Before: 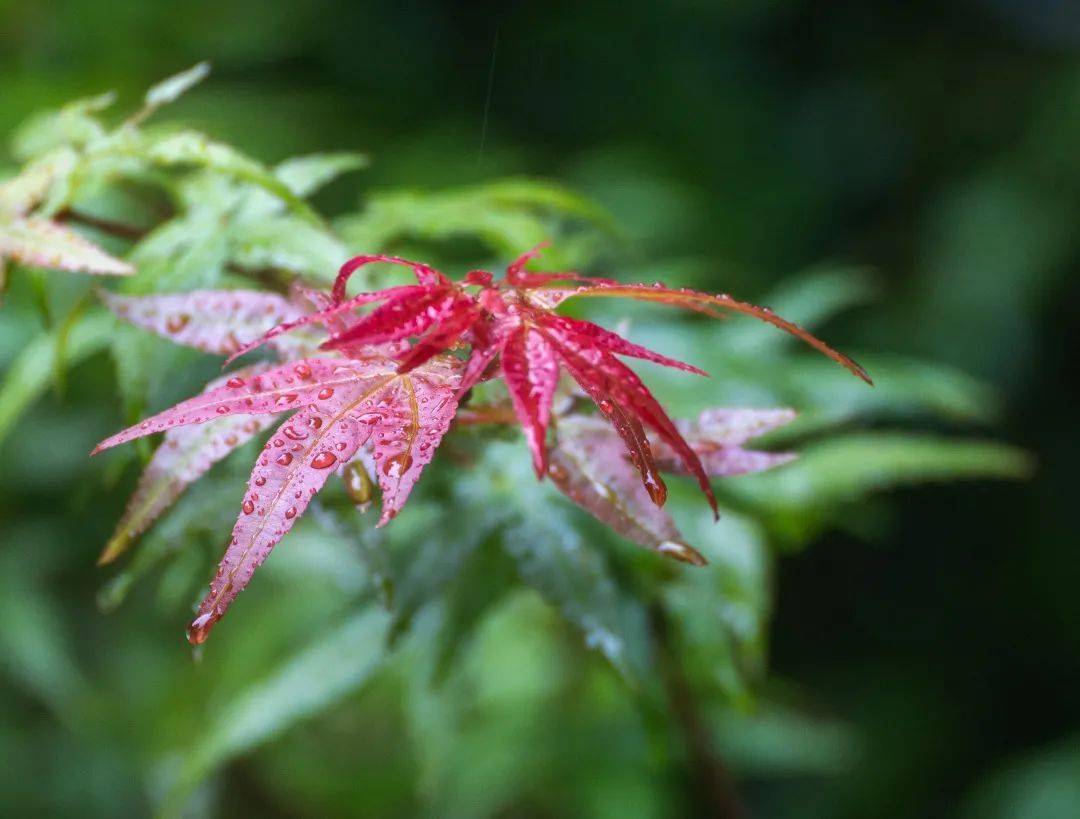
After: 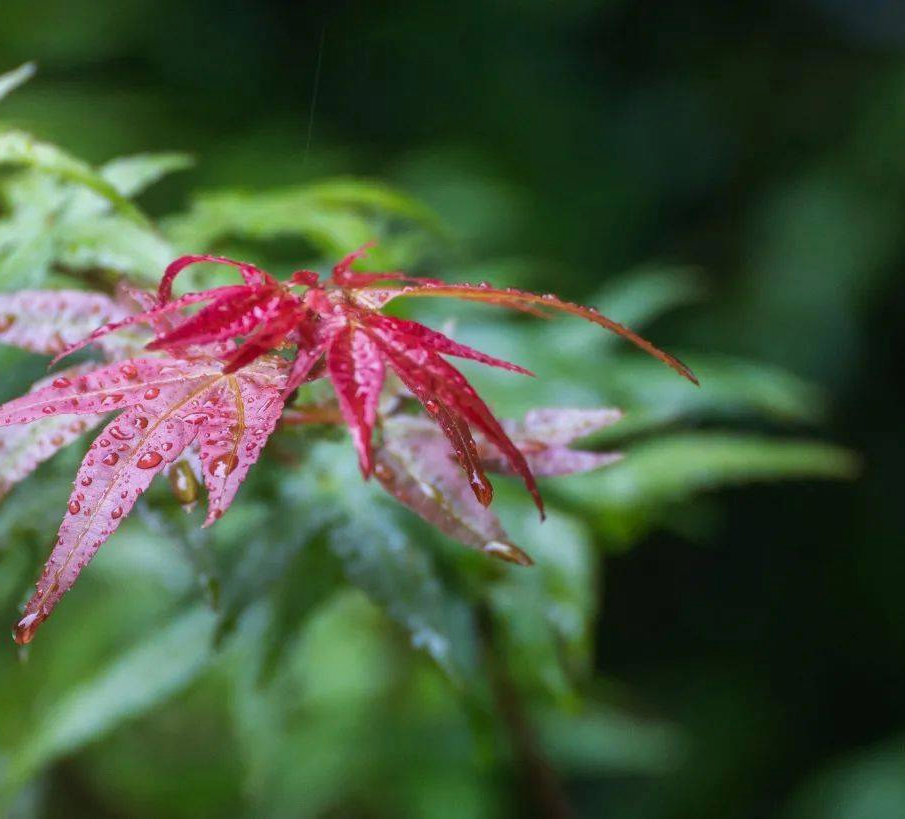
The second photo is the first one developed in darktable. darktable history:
crop: left 16.145%
exposure: exposure -0.153 EV, compensate highlight preservation false
